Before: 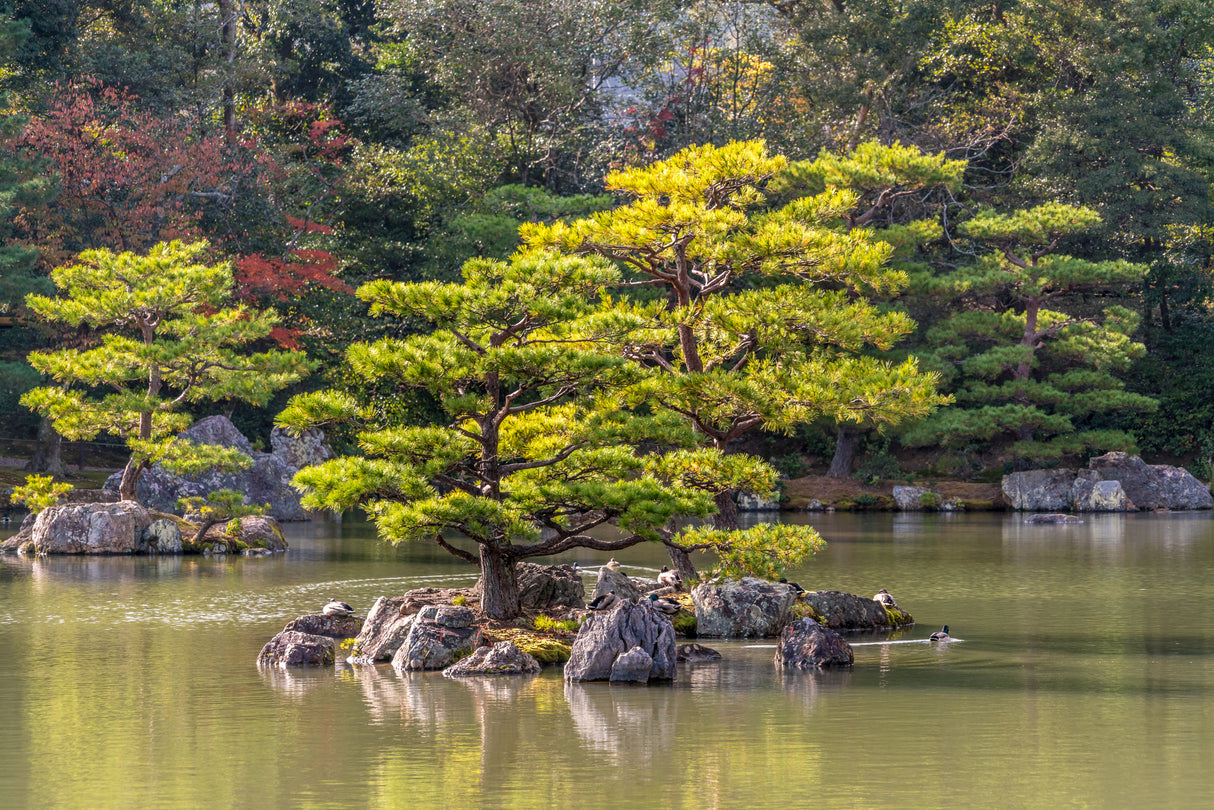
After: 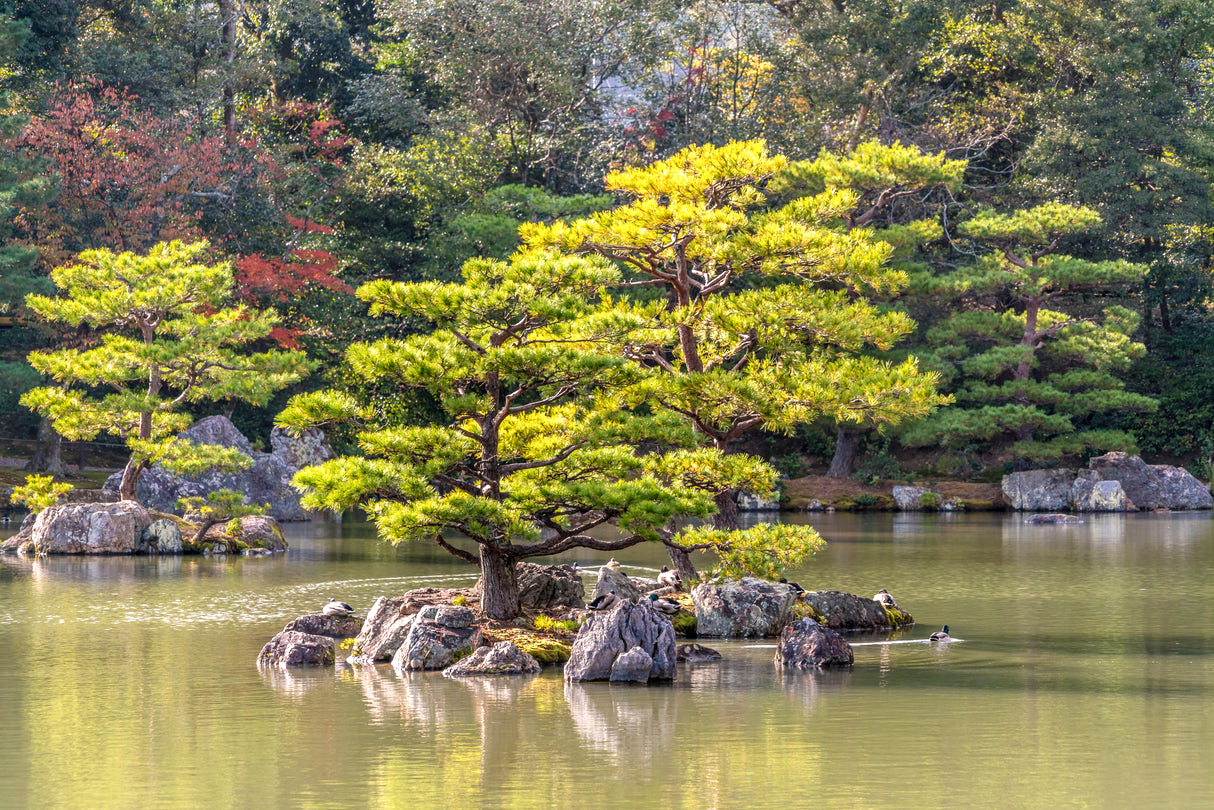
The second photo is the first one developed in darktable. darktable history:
tone curve: curves: ch0 [(0, 0) (0.541, 0.628) (0.906, 0.997)], preserve colors none
